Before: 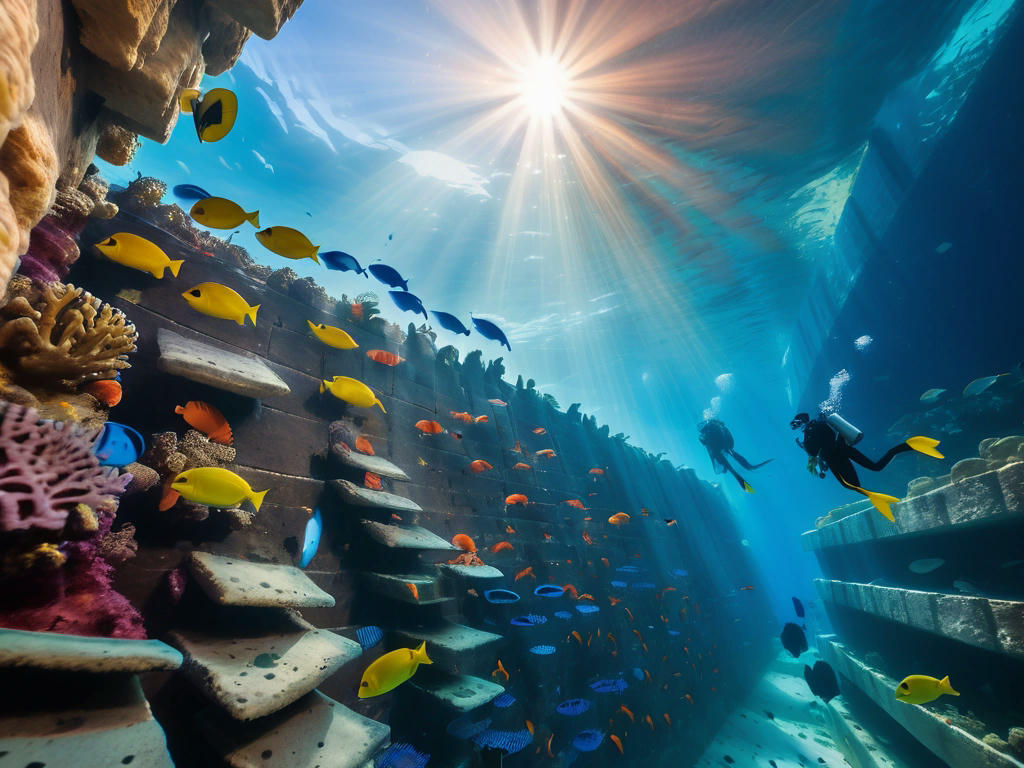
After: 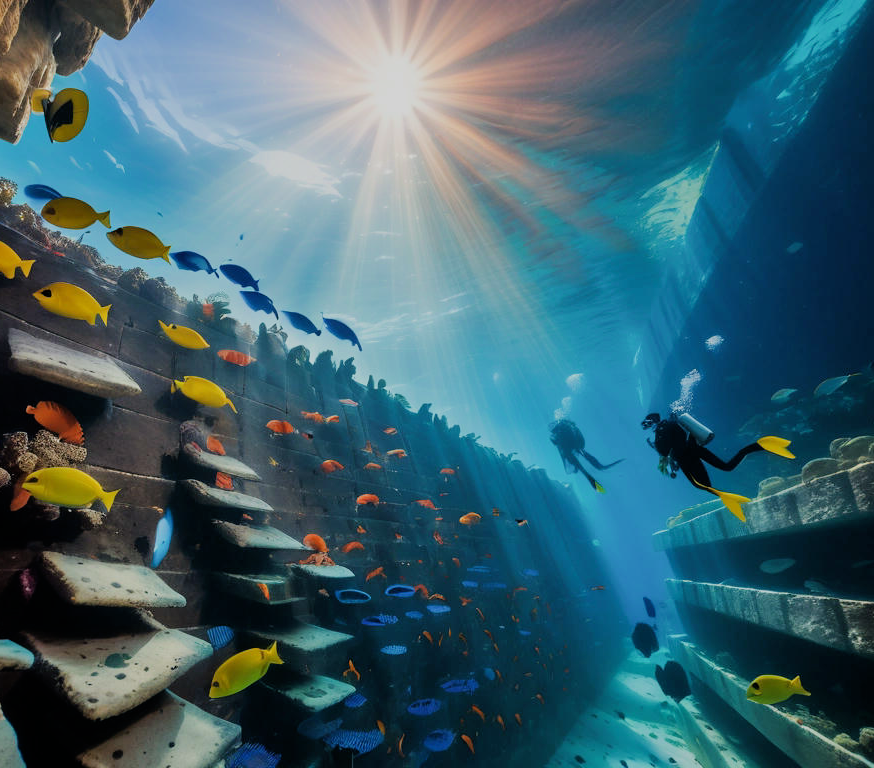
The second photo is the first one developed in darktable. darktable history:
filmic rgb: black relative exposure -7.65 EV, white relative exposure 4.56 EV, hardness 3.61
crop and rotate: left 14.584%
